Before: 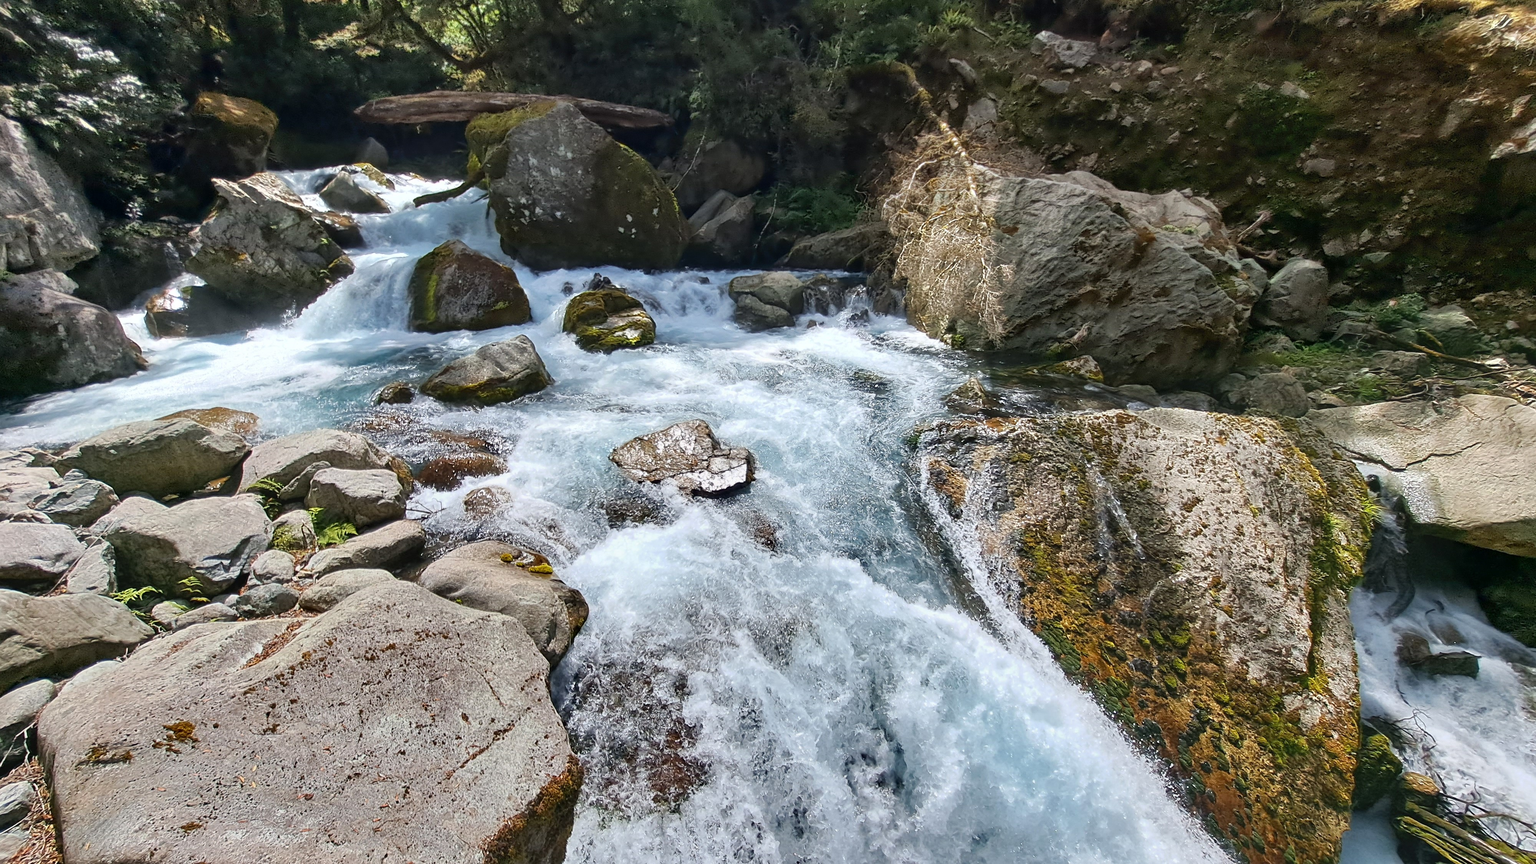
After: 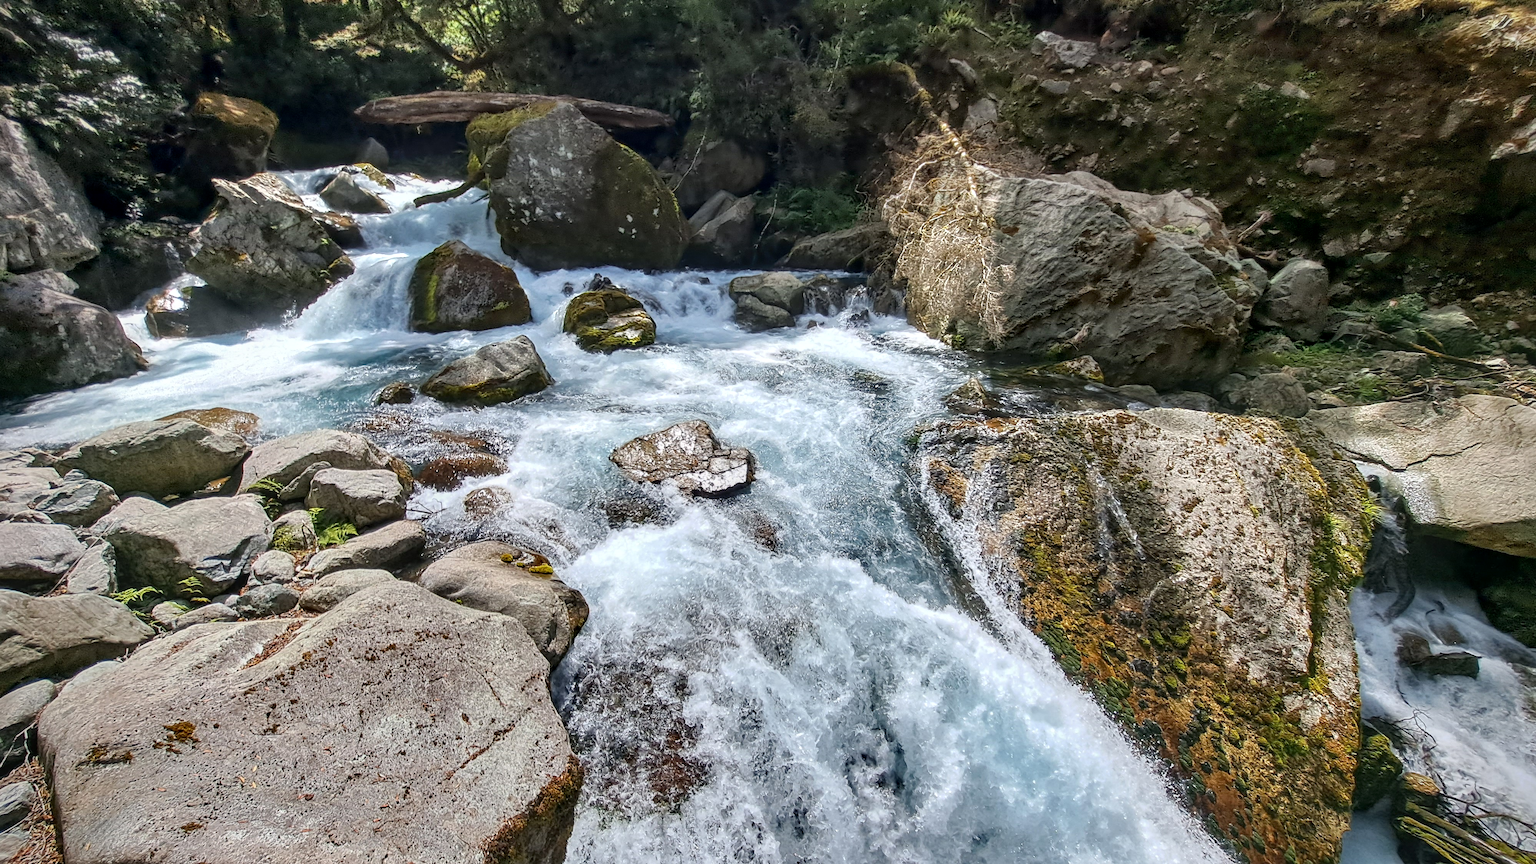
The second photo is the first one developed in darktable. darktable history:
vignetting: saturation 0.033, unbound false
local contrast: highlights 55%, shadows 53%, detail 130%, midtone range 0.453
